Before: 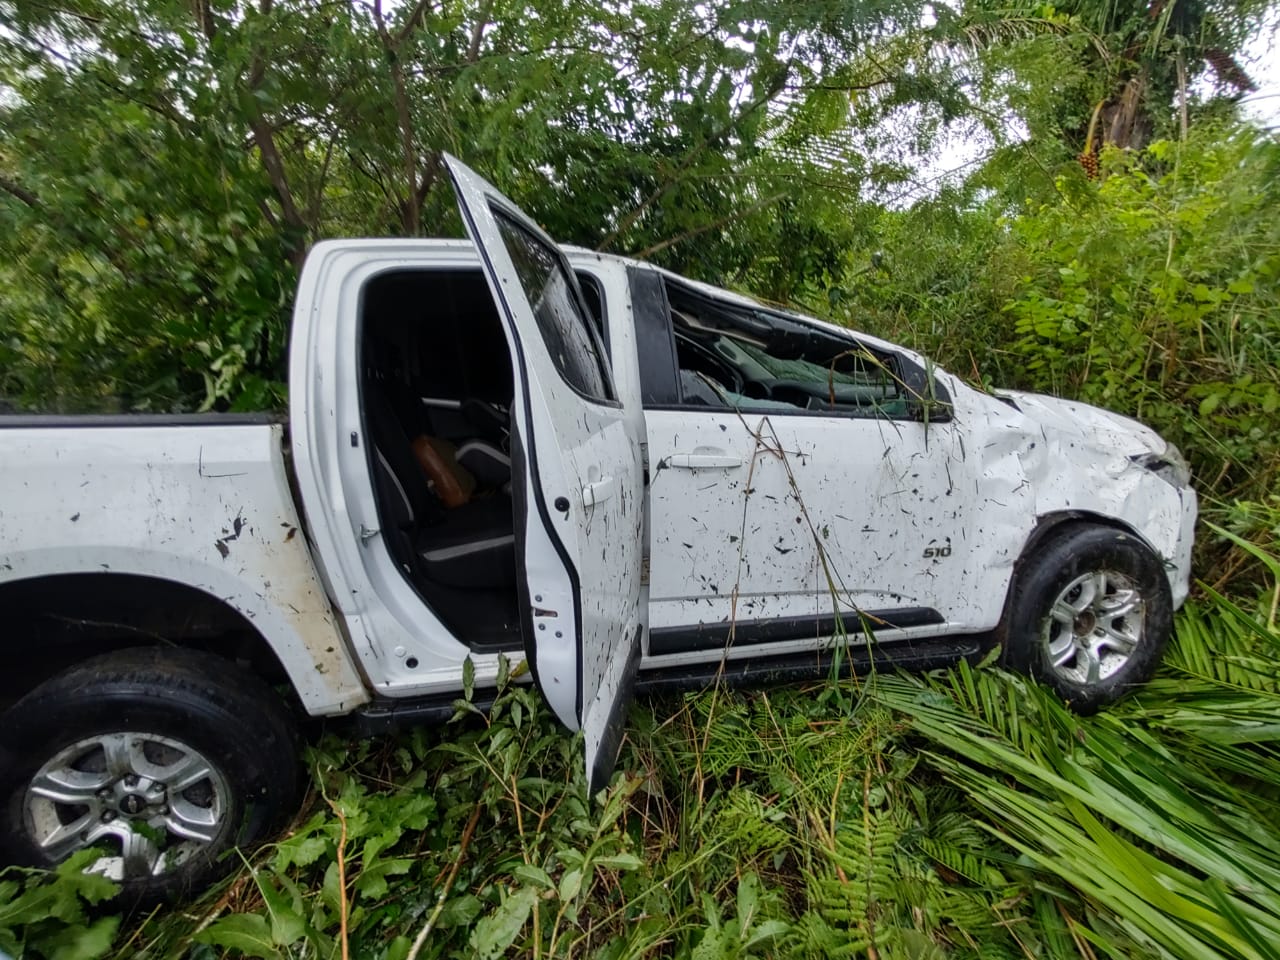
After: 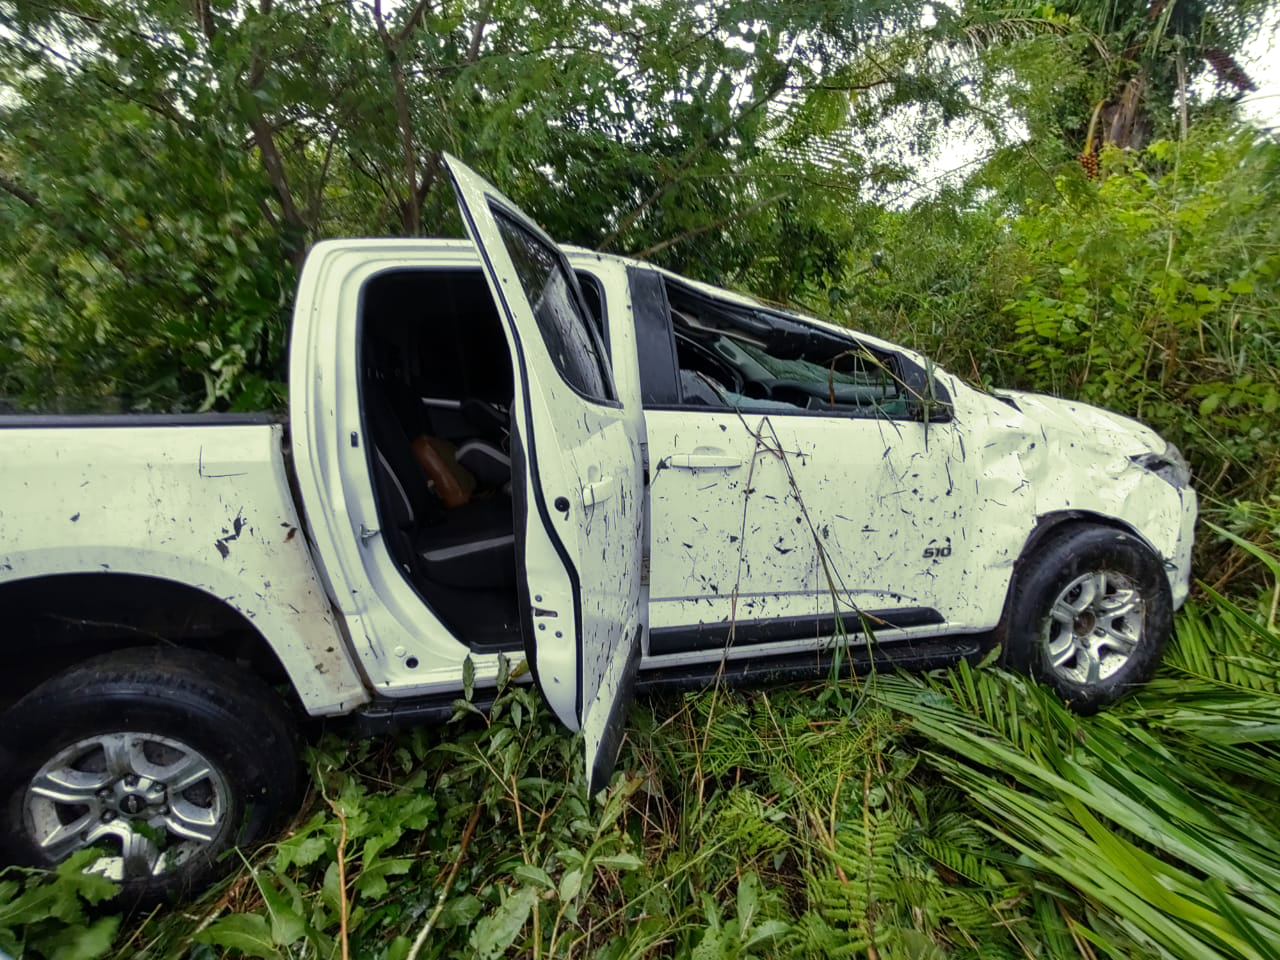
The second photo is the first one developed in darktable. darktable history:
split-toning: shadows › hue 290.82°, shadows › saturation 0.34, highlights › saturation 0.38, balance 0, compress 50%
white balance: red 0.984, blue 1.059
